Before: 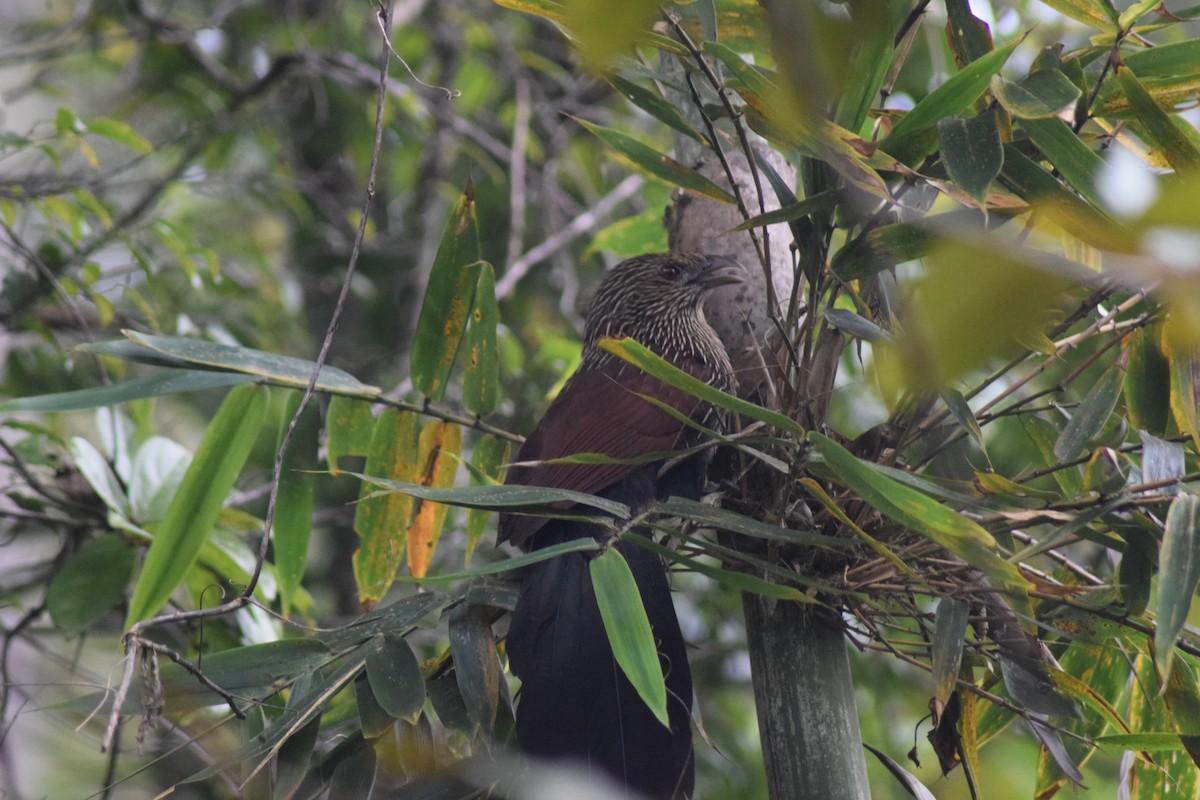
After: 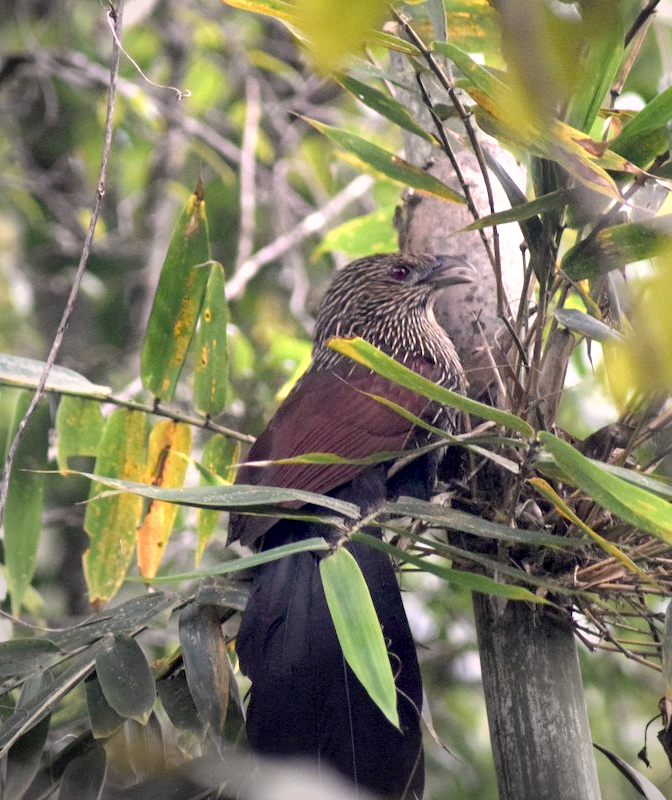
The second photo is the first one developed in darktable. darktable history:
levels: black 0.04%
color correction: highlights a* 5.96, highlights b* 4.75
crop and rotate: left 22.548%, right 21.444%
tone curve: curves: ch0 [(0, 0) (0.541, 0.628) (0.906, 0.997)], preserve colors none
vignetting: fall-off radius 60.45%, center (0.22, -0.24), unbound false
exposure: black level correction 0.01, exposure 1 EV, compensate exposure bias true, compensate highlight preservation false
contrast brightness saturation: saturation -0.067
